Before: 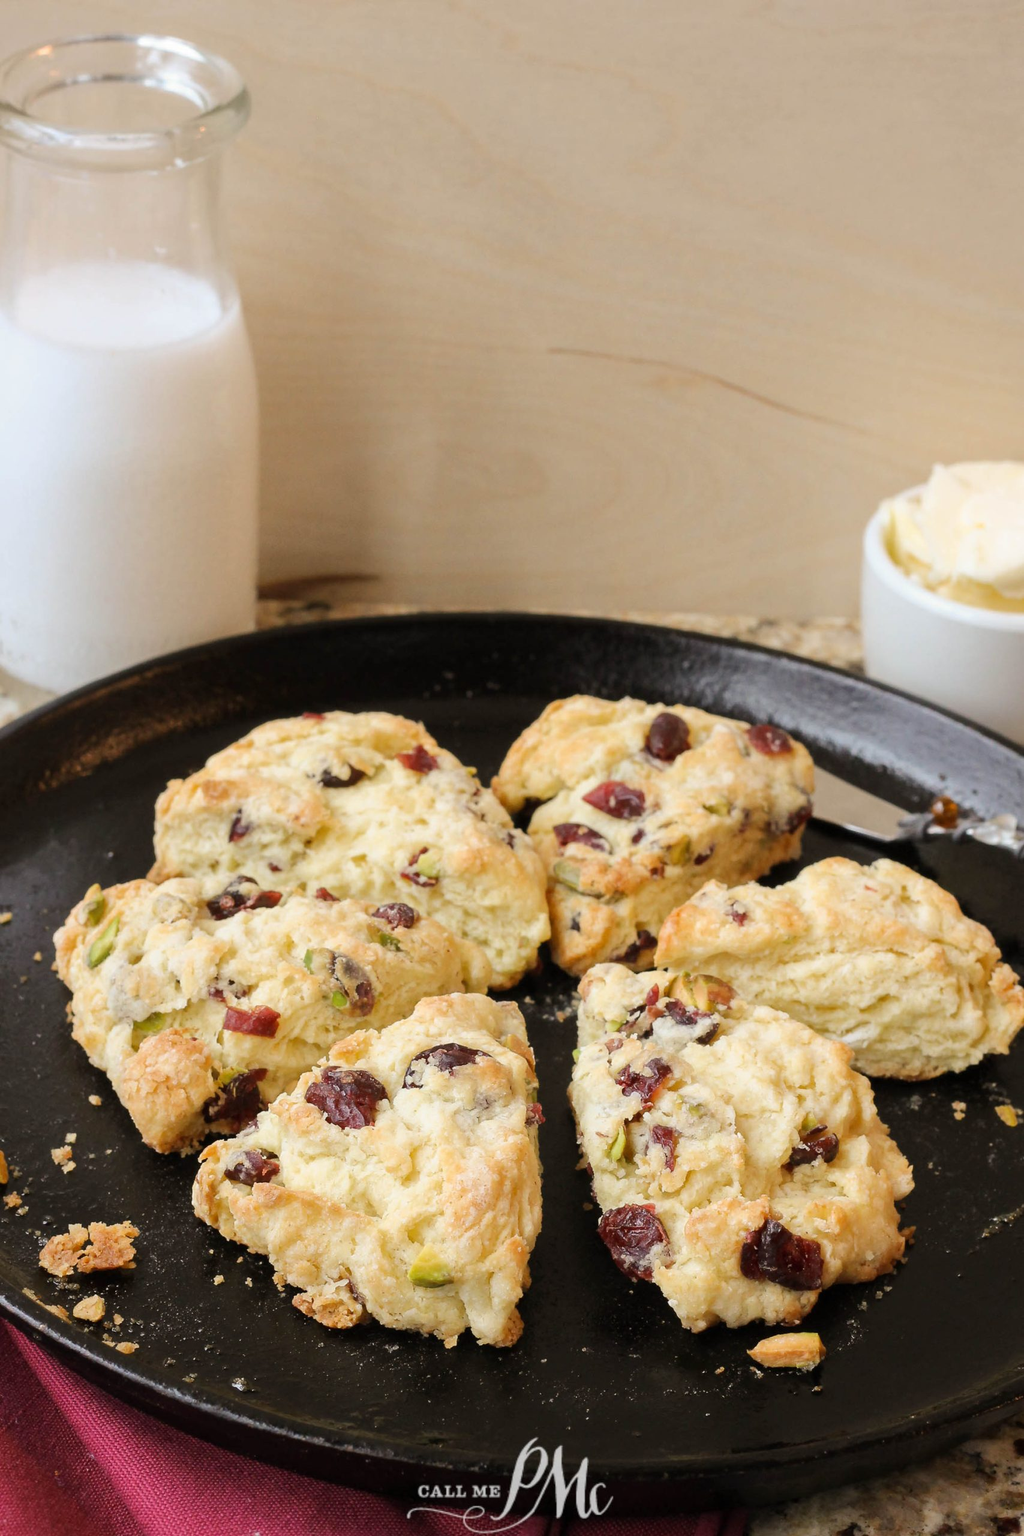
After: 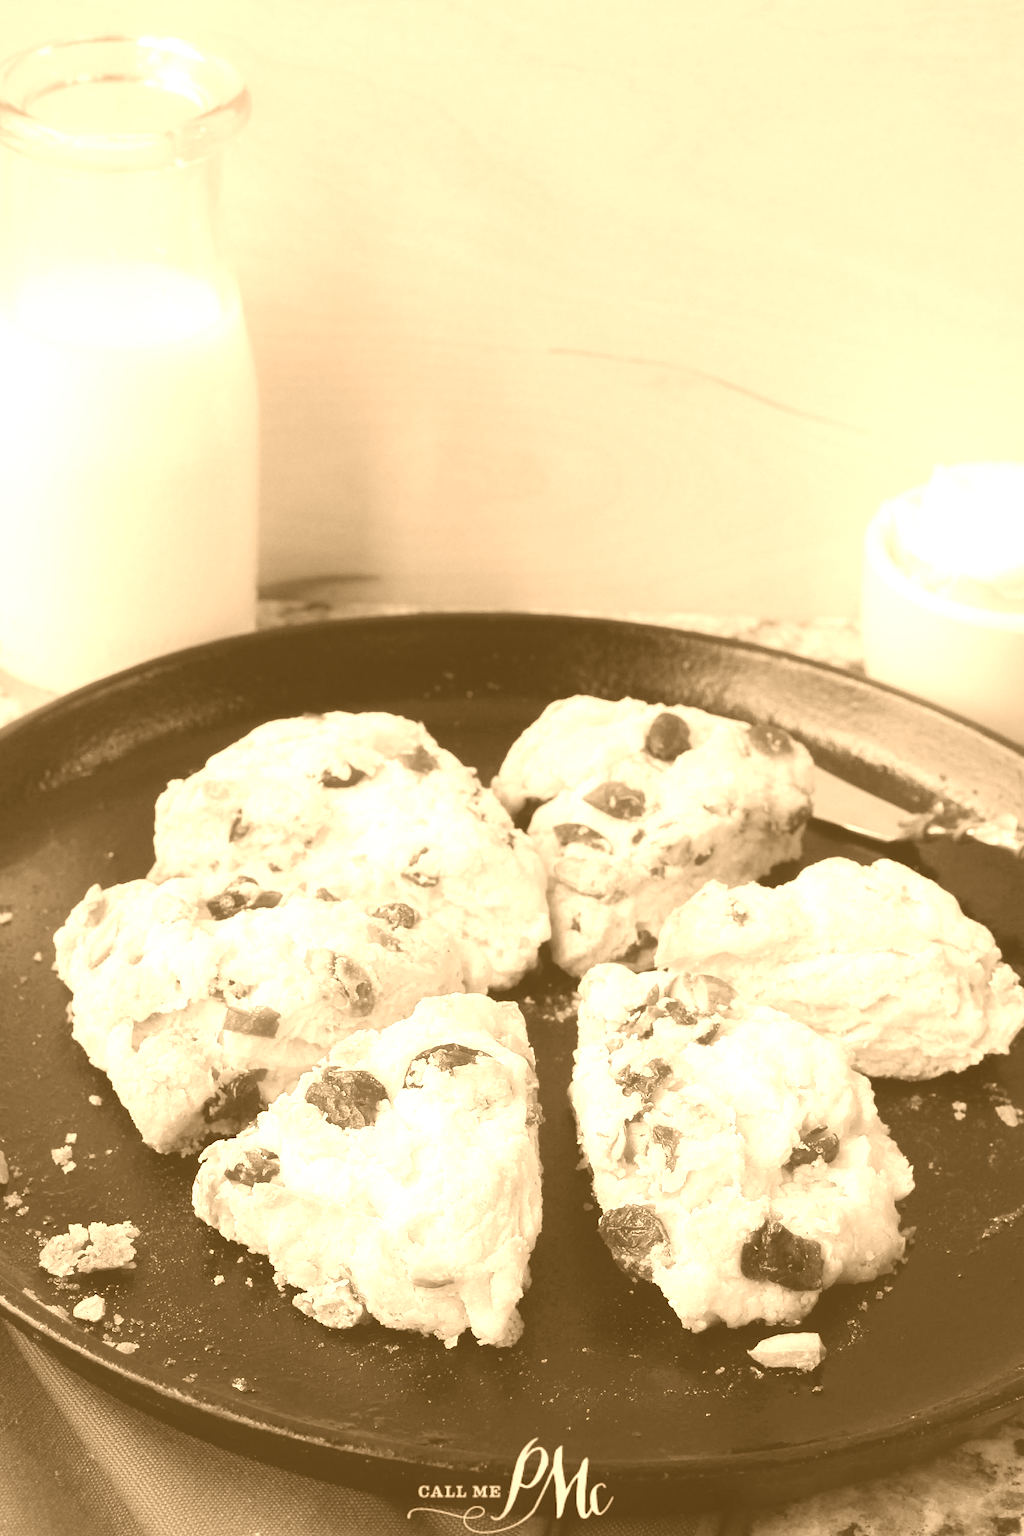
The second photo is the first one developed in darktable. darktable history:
contrast equalizer: y [[0.5, 0.486, 0.447, 0.446, 0.489, 0.5], [0.5 ×6], [0.5 ×6], [0 ×6], [0 ×6]]
colorize: hue 28.8°, source mix 100%
